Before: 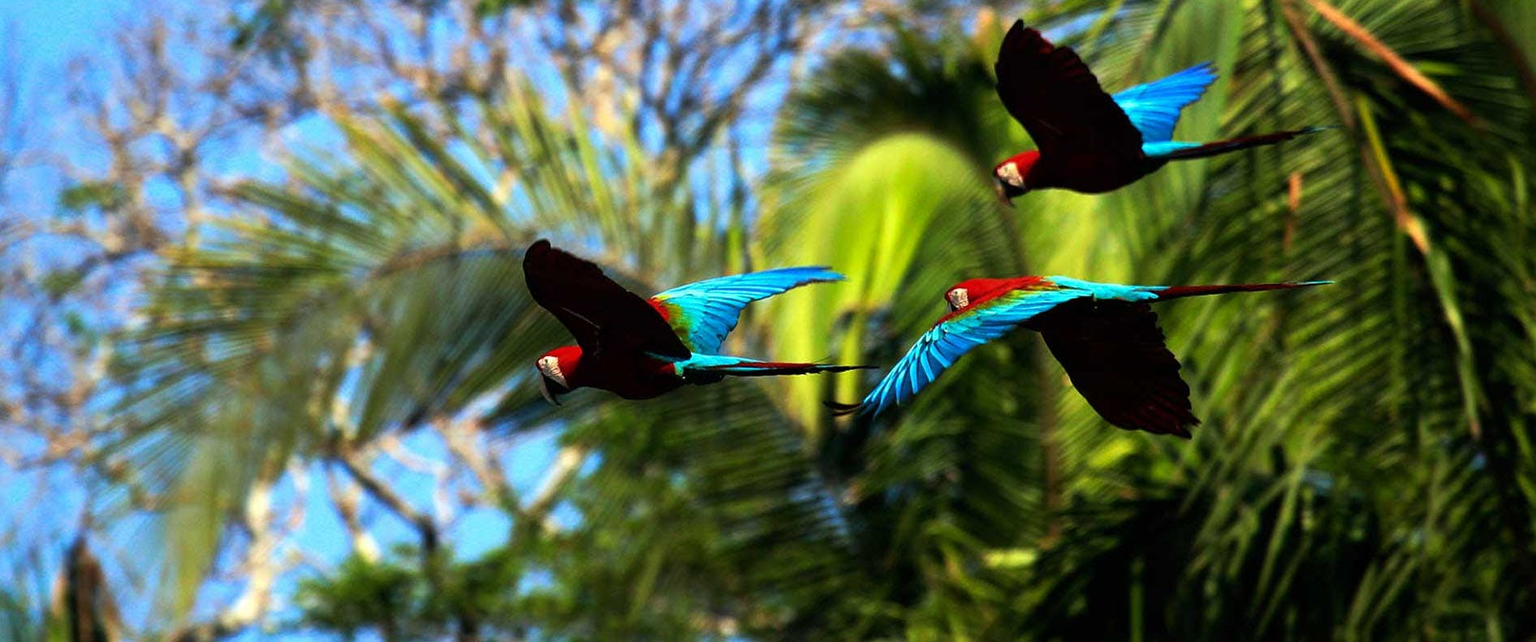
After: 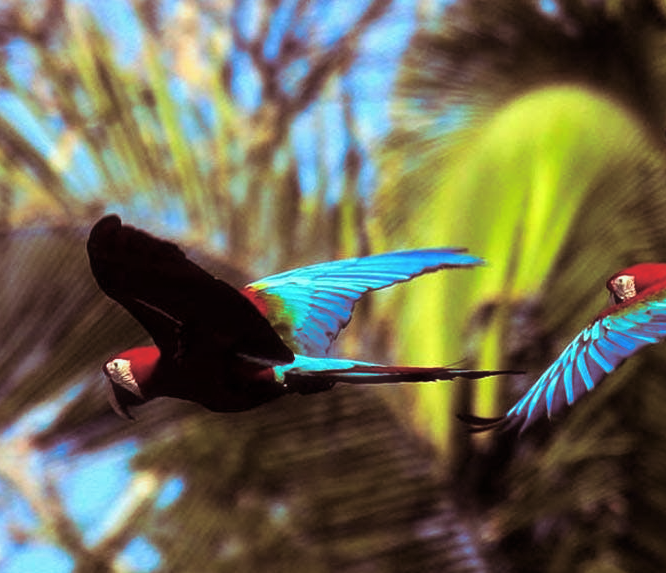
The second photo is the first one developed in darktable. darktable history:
split-toning: highlights › hue 180°
haze removal: strength -0.1, adaptive false
crop and rotate: left 29.476%, top 10.214%, right 35.32%, bottom 17.333%
